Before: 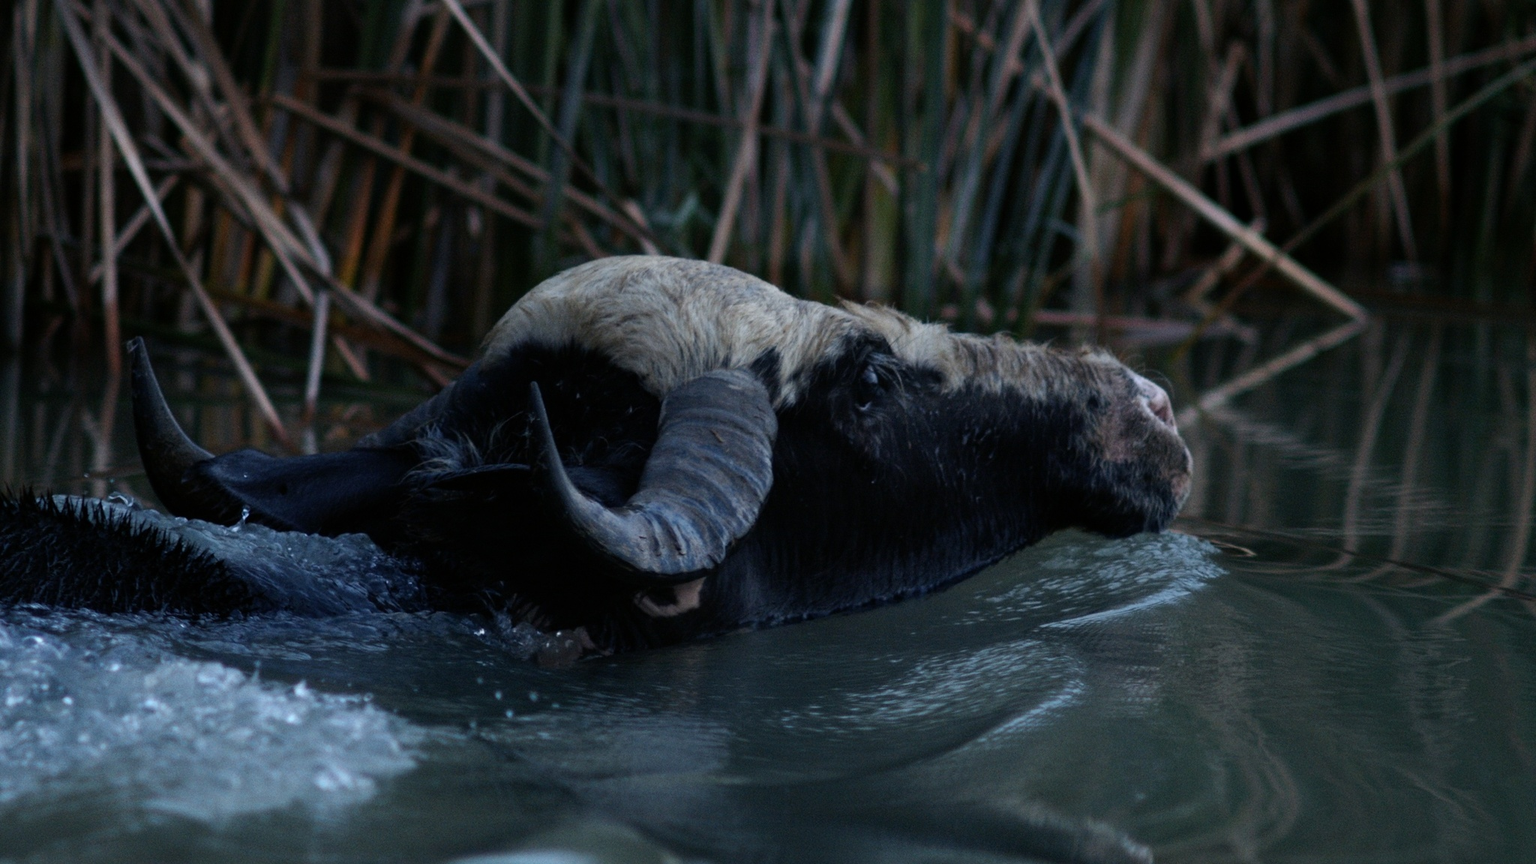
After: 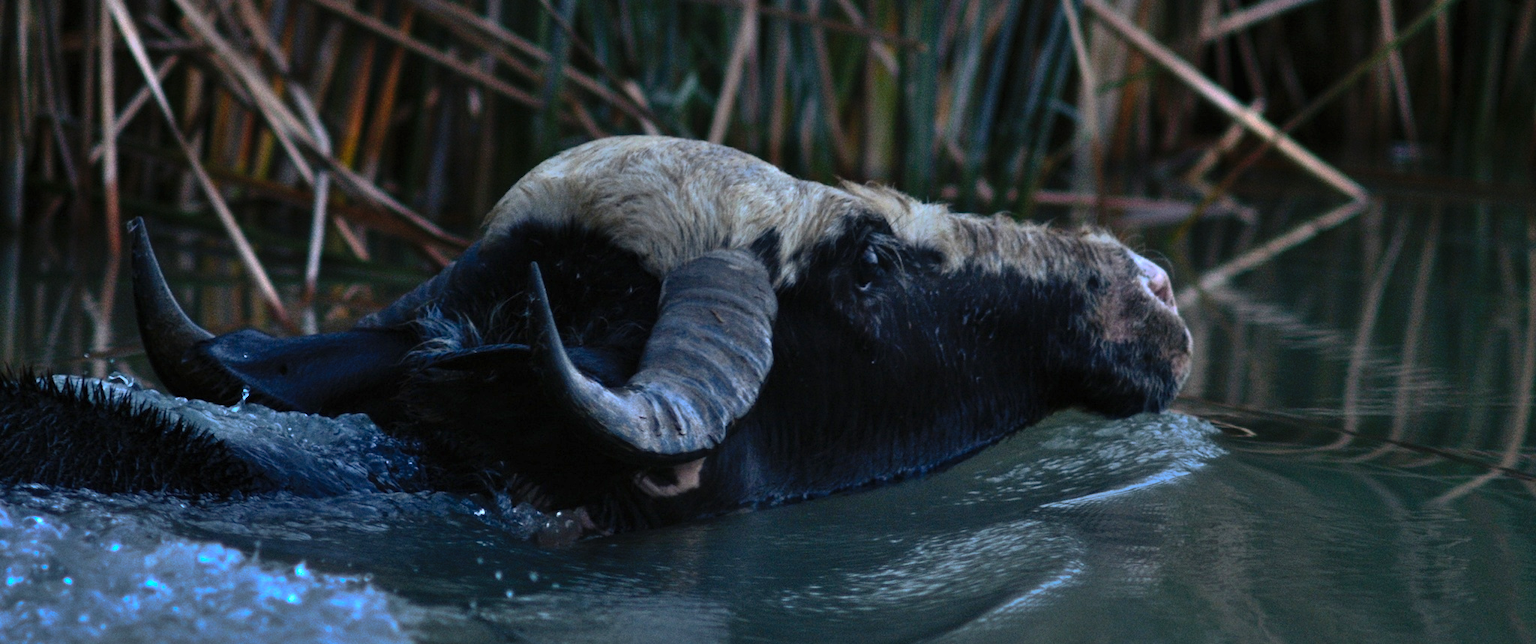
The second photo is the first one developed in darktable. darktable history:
shadows and highlights: soften with gaussian
color balance rgb: perceptual saturation grading › global saturation 10.182%, contrast -10.249%
base curve: curves: ch0 [(0, 0) (0.564, 0.291) (0.802, 0.731) (1, 1)], preserve colors none
contrast brightness saturation: contrast 0.197, brightness 0.163, saturation 0.22
tone equalizer: -8 EV -0.406 EV, -7 EV -0.392 EV, -6 EV -0.36 EV, -5 EV -0.187 EV, -3 EV 0.242 EV, -2 EV 0.324 EV, -1 EV 0.375 EV, +0 EV 0.428 EV, edges refinement/feathering 500, mask exposure compensation -1.57 EV, preserve details no
exposure: exposure 0.203 EV, compensate exposure bias true, compensate highlight preservation false
crop: top 13.973%, bottom 11.444%
